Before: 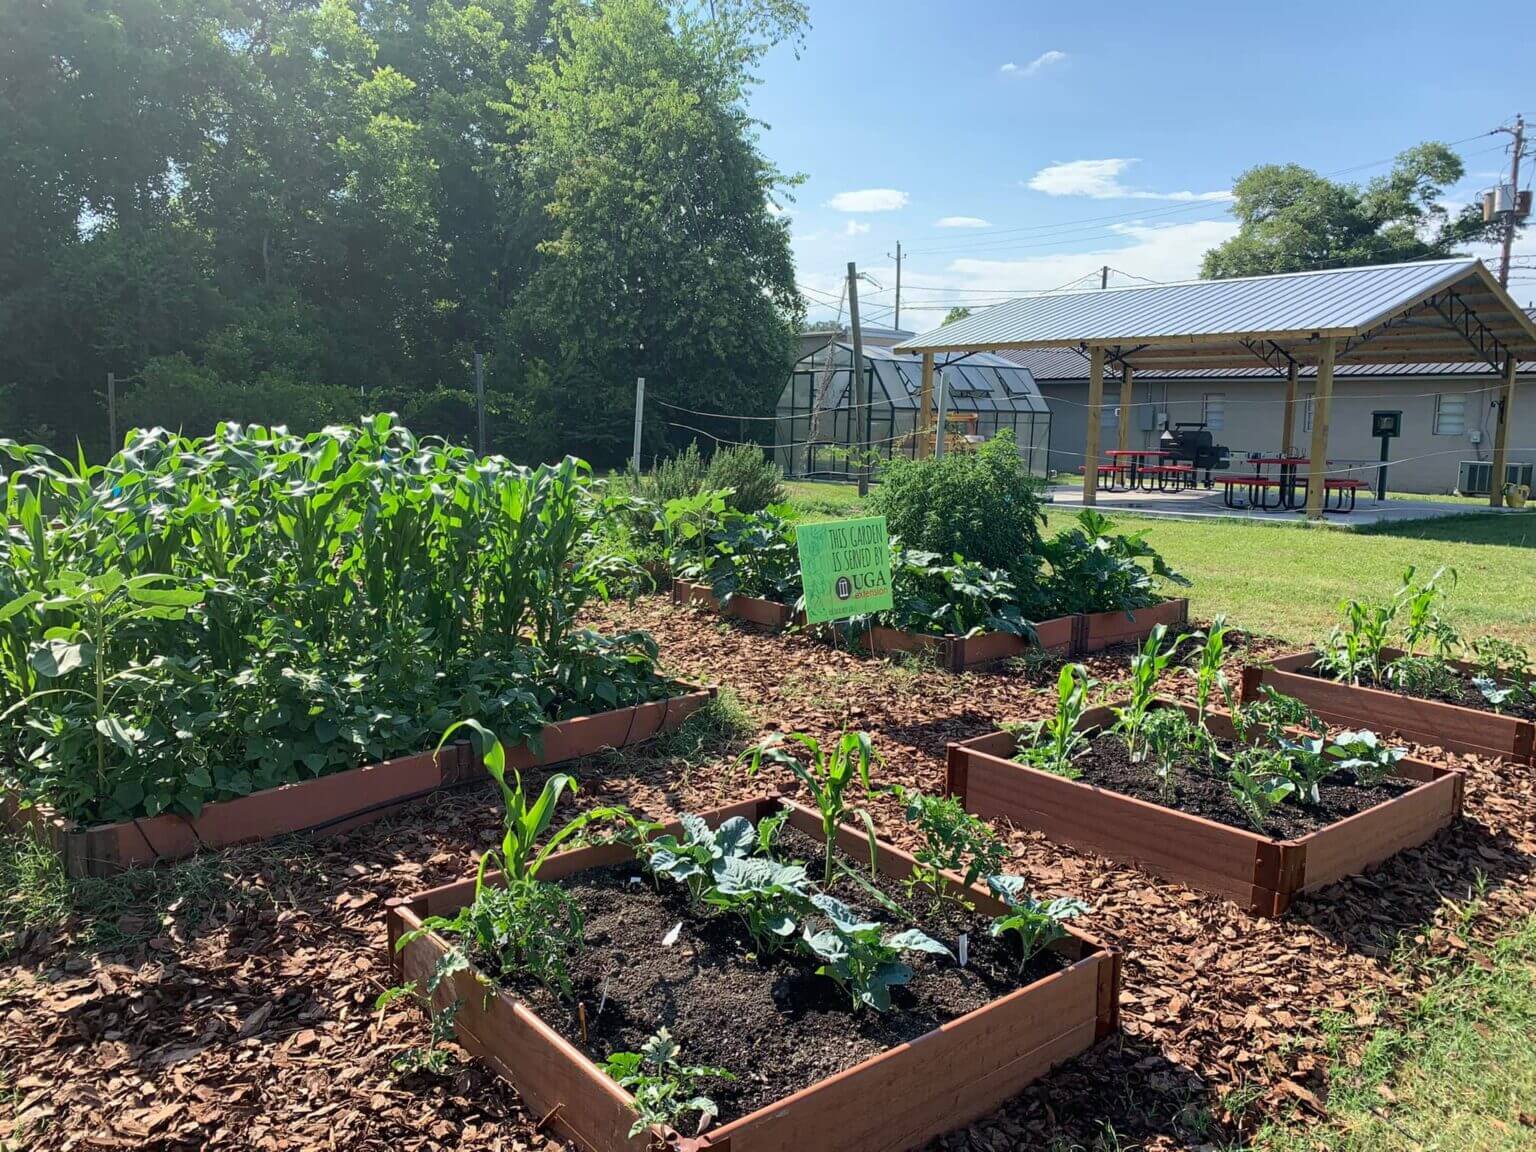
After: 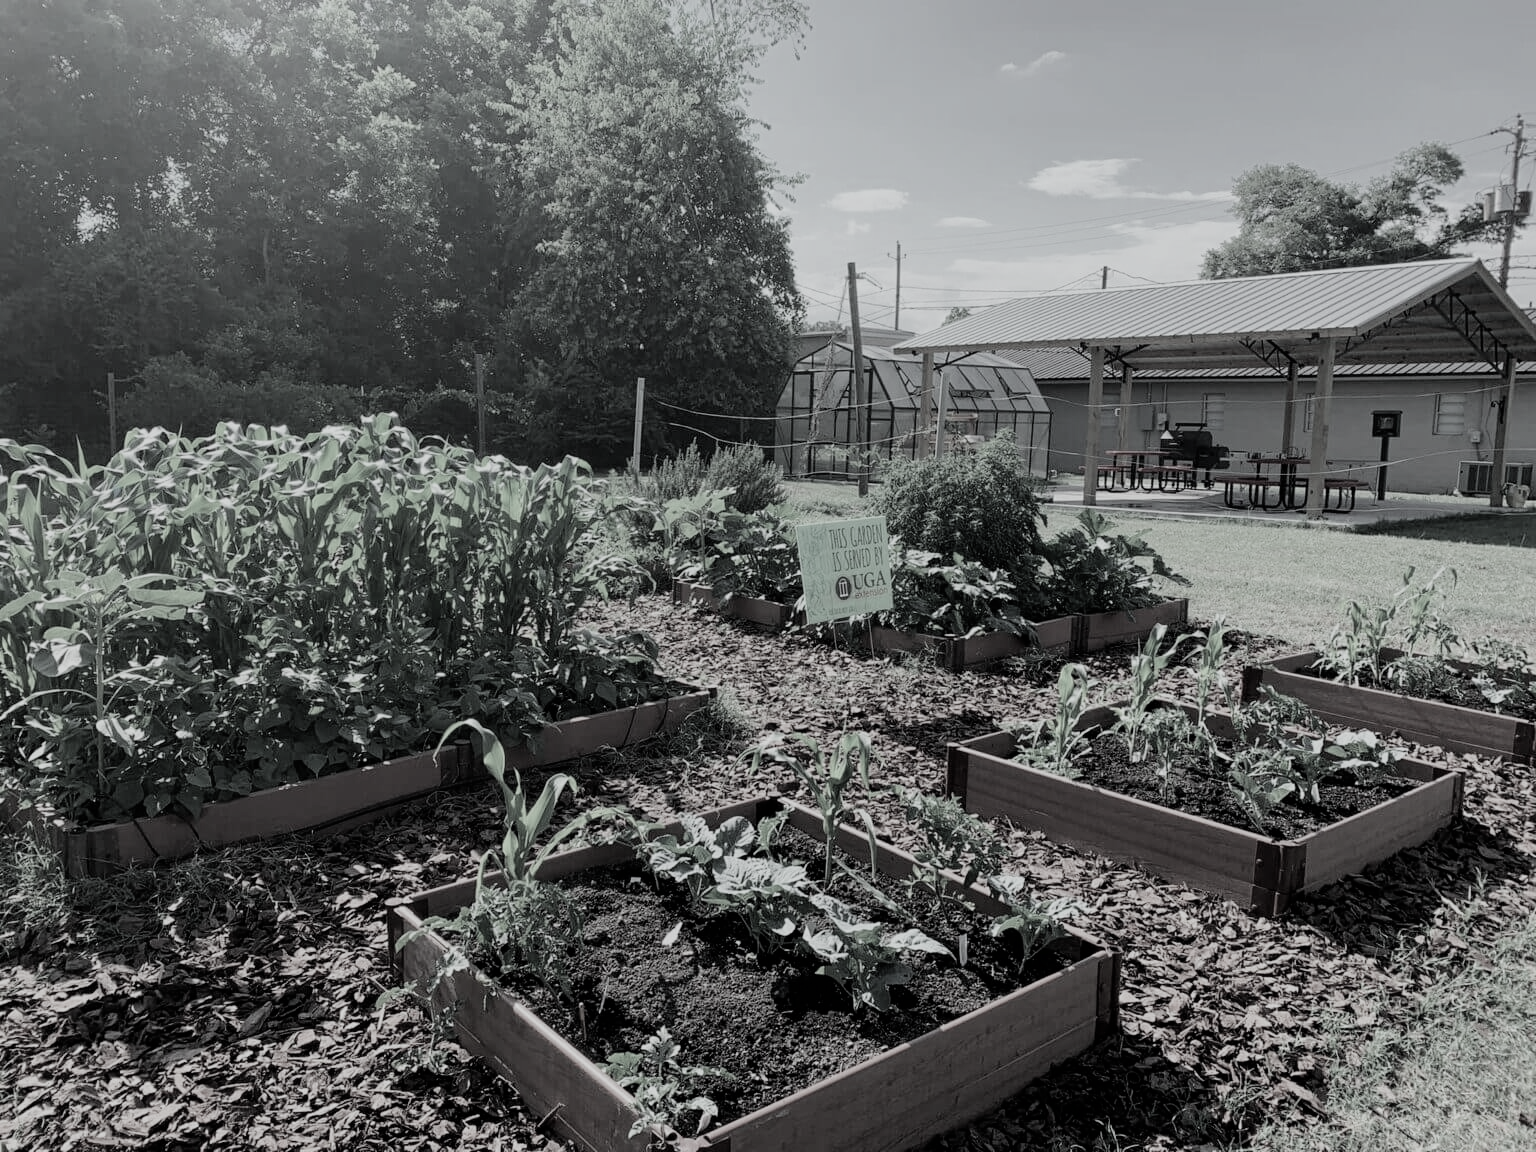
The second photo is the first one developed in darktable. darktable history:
color correction: saturation 0.57
color contrast: green-magenta contrast 0.3, blue-yellow contrast 0.15
white balance: red 0.967, blue 1.049
filmic rgb: black relative exposure -7.65 EV, white relative exposure 4.56 EV, hardness 3.61, contrast 1.05
